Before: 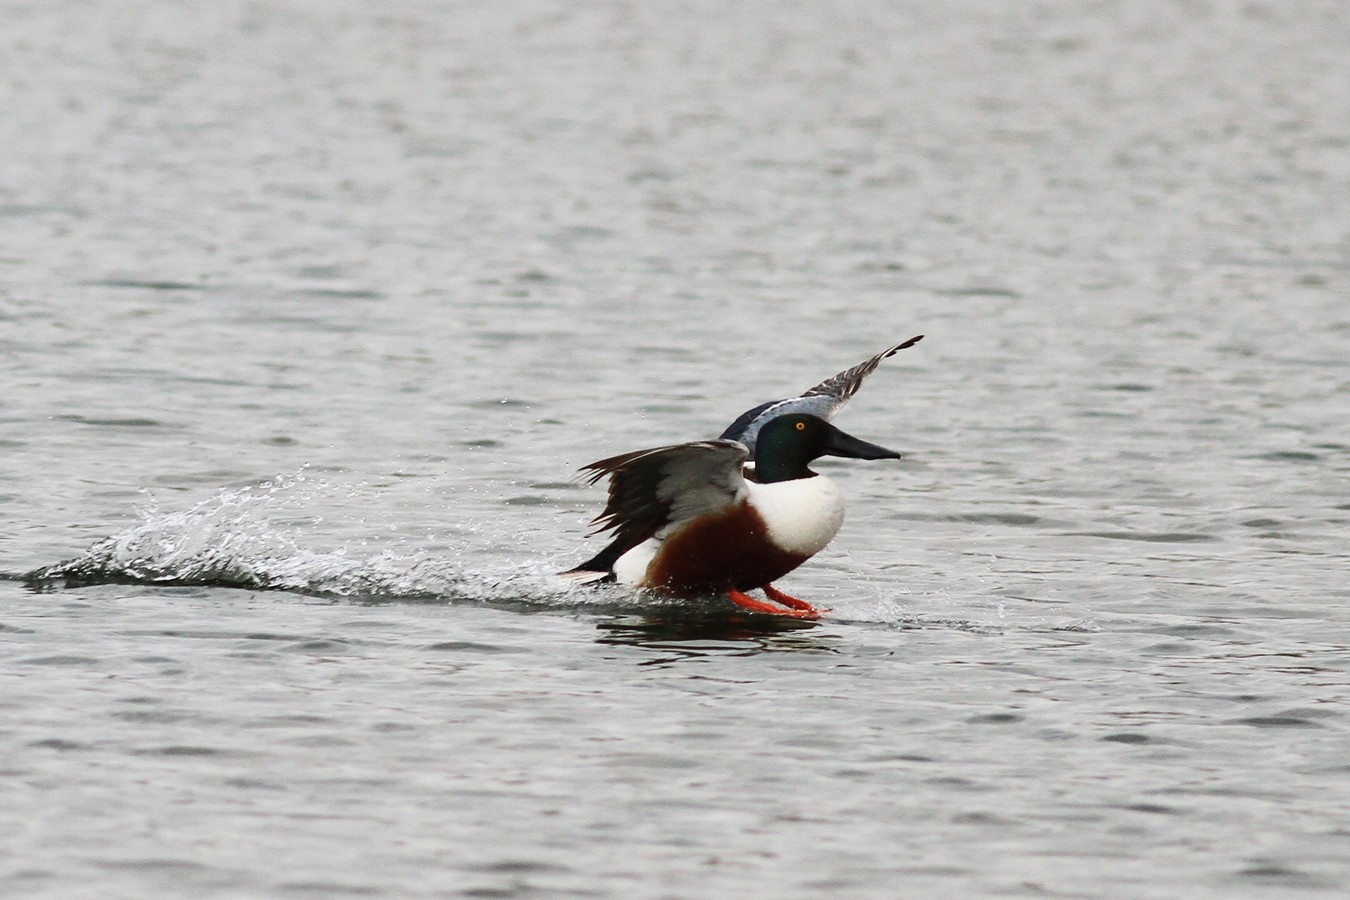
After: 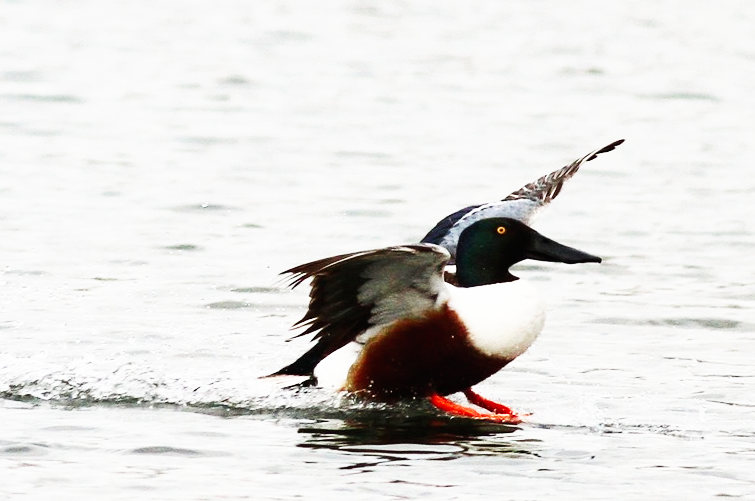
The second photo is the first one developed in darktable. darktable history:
base curve: curves: ch0 [(0, 0) (0.007, 0.004) (0.027, 0.03) (0.046, 0.07) (0.207, 0.54) (0.442, 0.872) (0.673, 0.972) (1, 1)], preserve colors none
crop and rotate: left 22.205%, top 21.883%, right 21.867%, bottom 22.45%
tone equalizer: on, module defaults
